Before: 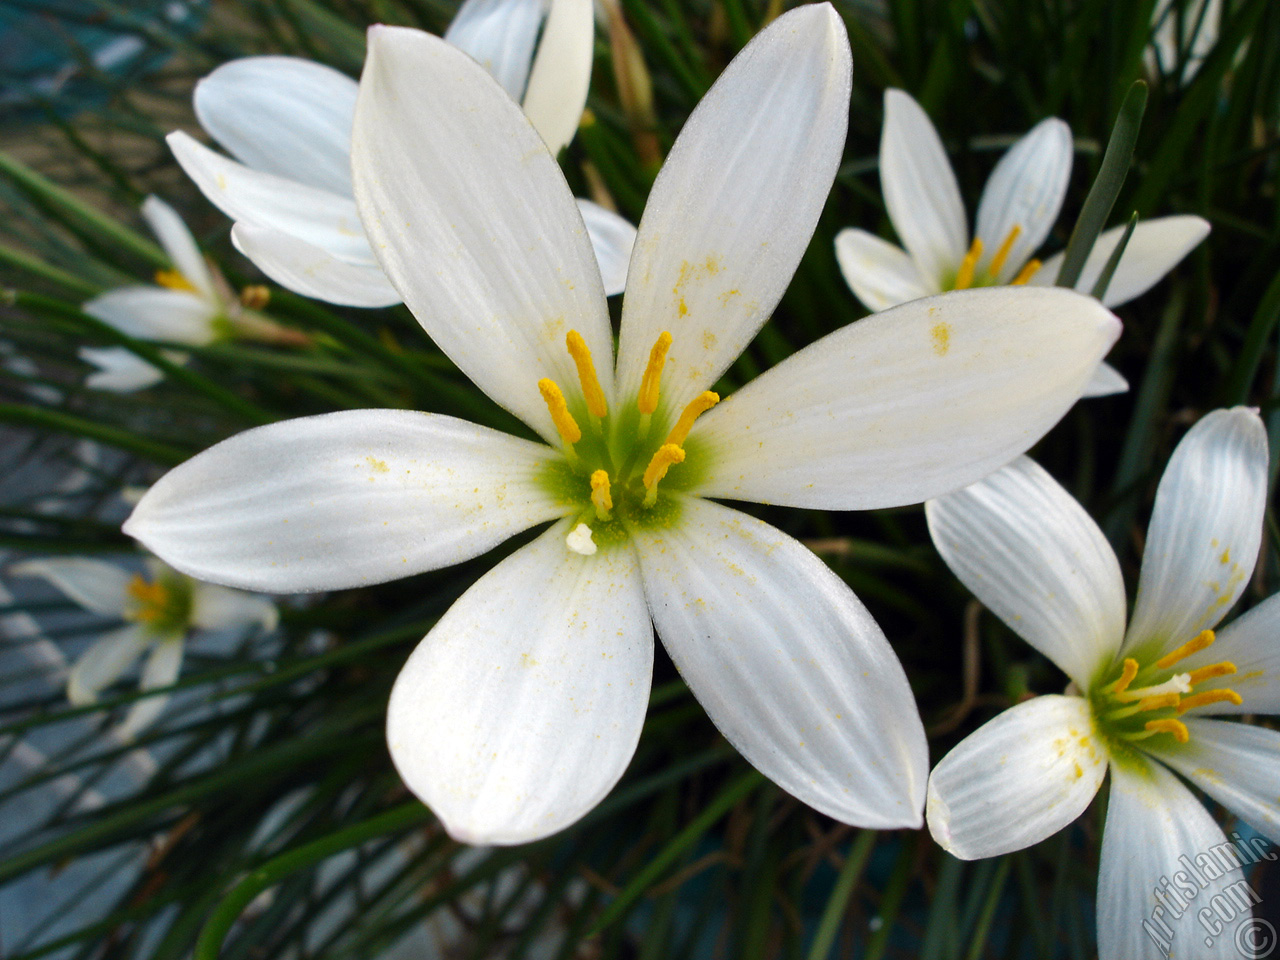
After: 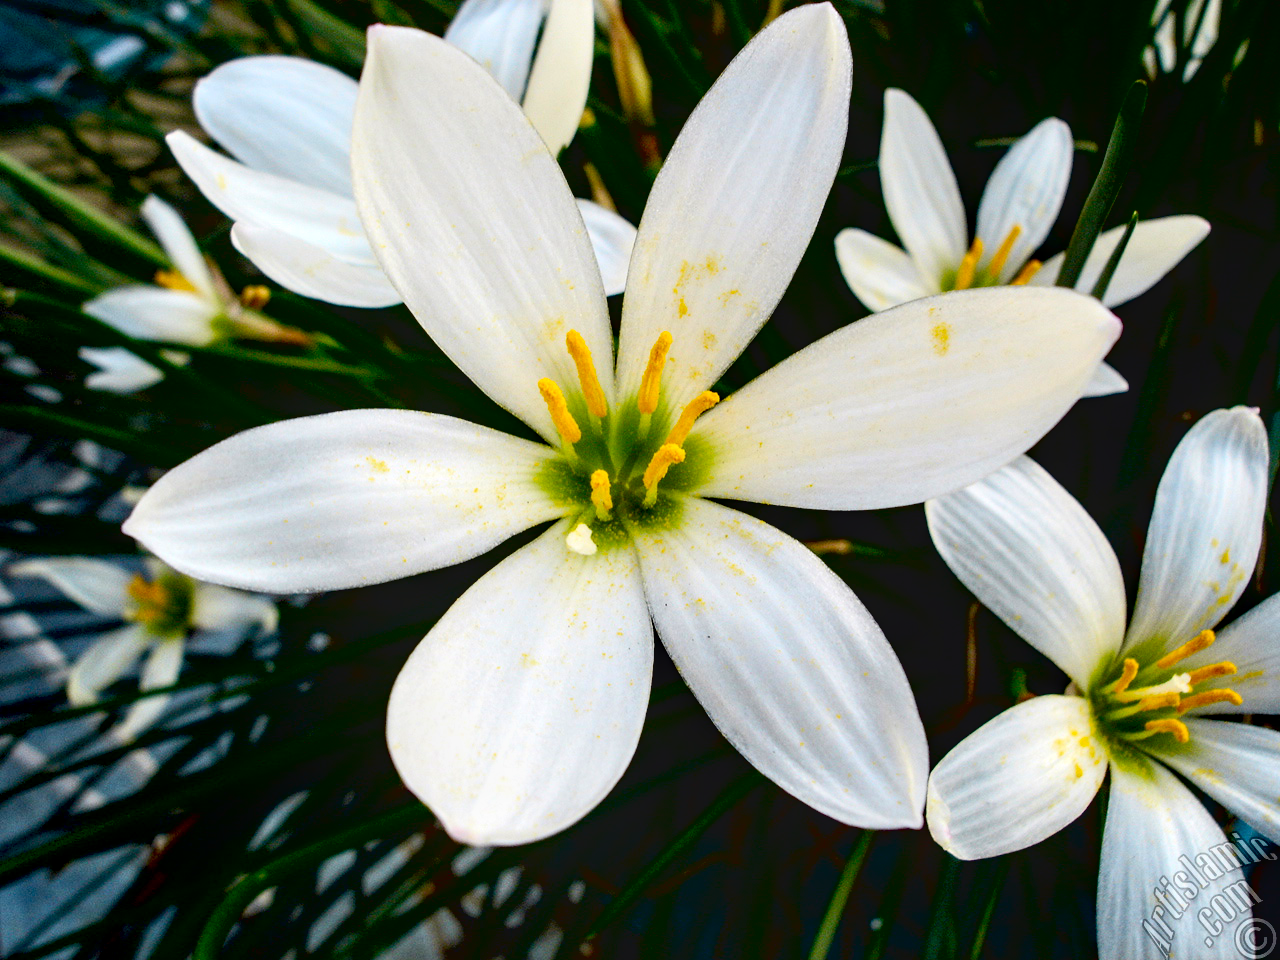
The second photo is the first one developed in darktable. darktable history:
tone equalizer: -8 EV -0.385 EV, -7 EV -0.378 EV, -6 EV -0.357 EV, -5 EV -0.197 EV, -3 EV 0.191 EV, -2 EV 0.309 EV, -1 EV 0.379 EV, +0 EV 0.4 EV, edges refinement/feathering 500, mask exposure compensation -1.57 EV, preserve details no
local contrast: detail 130%
exposure: black level correction 0.029, exposure -0.079 EV, compensate exposure bias true, compensate highlight preservation false
contrast brightness saturation: contrast 0.196, brightness 0.156, saturation 0.226
